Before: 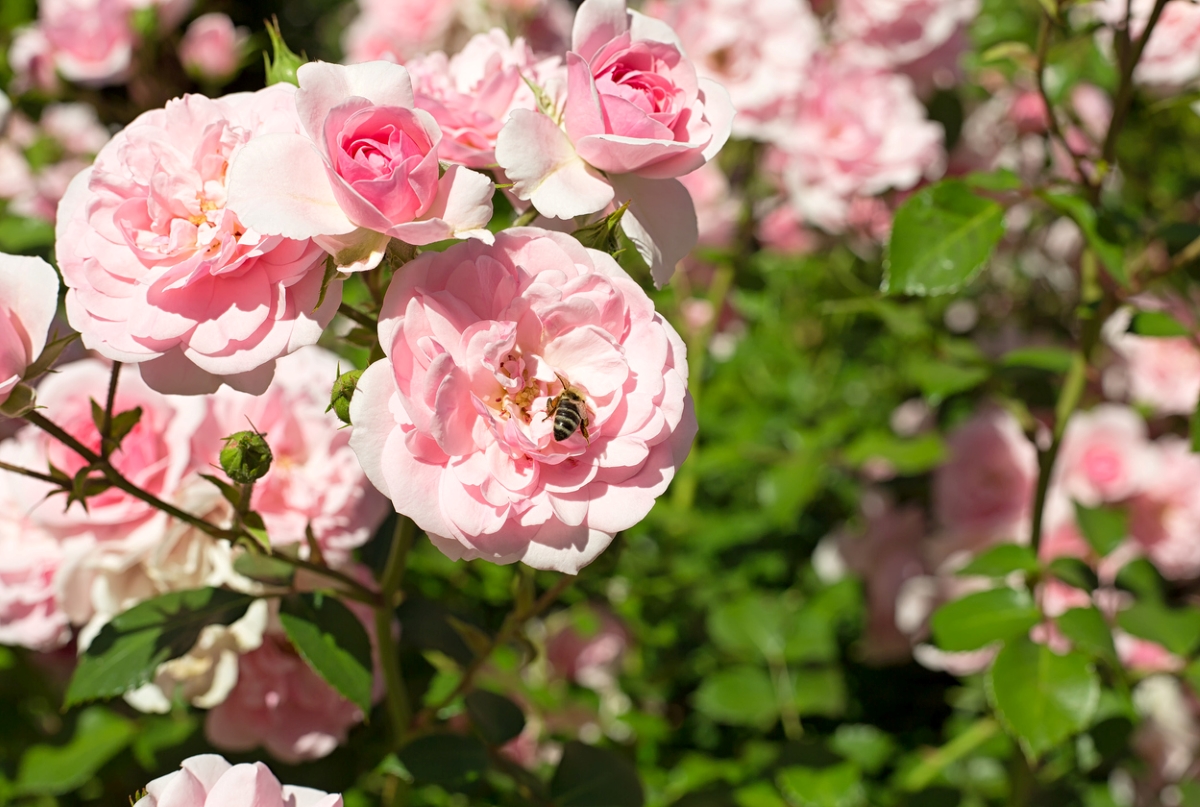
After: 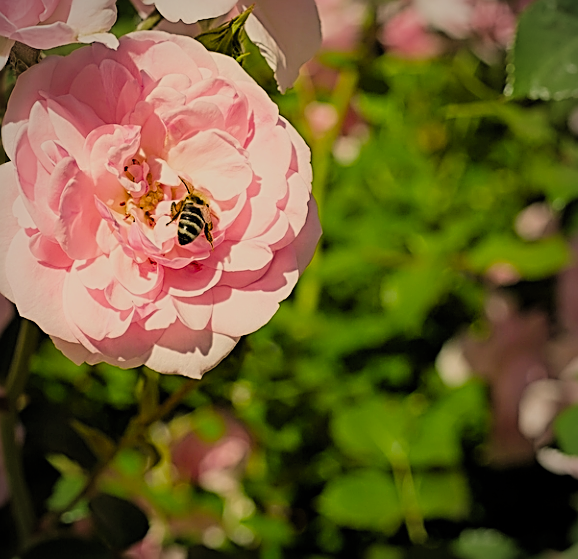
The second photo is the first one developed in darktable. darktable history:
color correction: highlights a* 1.46, highlights b* 18.29
crop: left 31.409%, top 24.405%, right 20.385%, bottom 6.309%
sharpen: amount 1.006
vignetting: fall-off radius 60.93%
filmic rgb: black relative exposure -7.14 EV, white relative exposure 5.34 EV, threshold 3 EV, hardness 3.02, color science v4 (2020), enable highlight reconstruction true
color balance rgb: highlights gain › chroma 1.476%, highlights gain › hue 308.69°, perceptual saturation grading › global saturation 24.942%, global vibrance 20%
